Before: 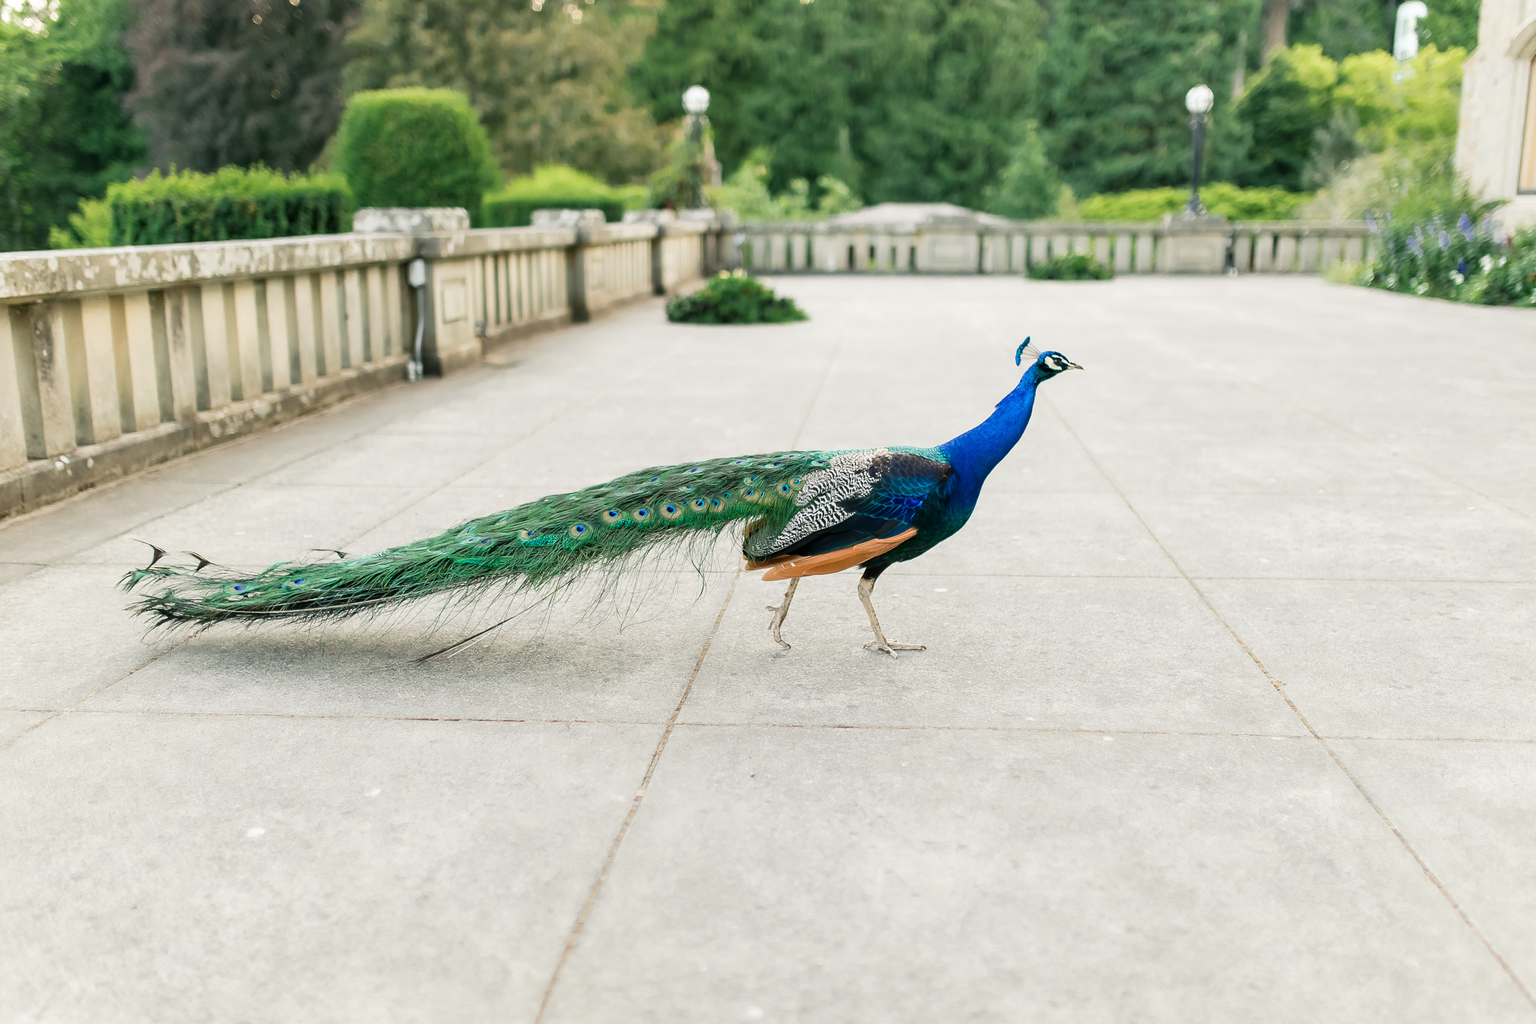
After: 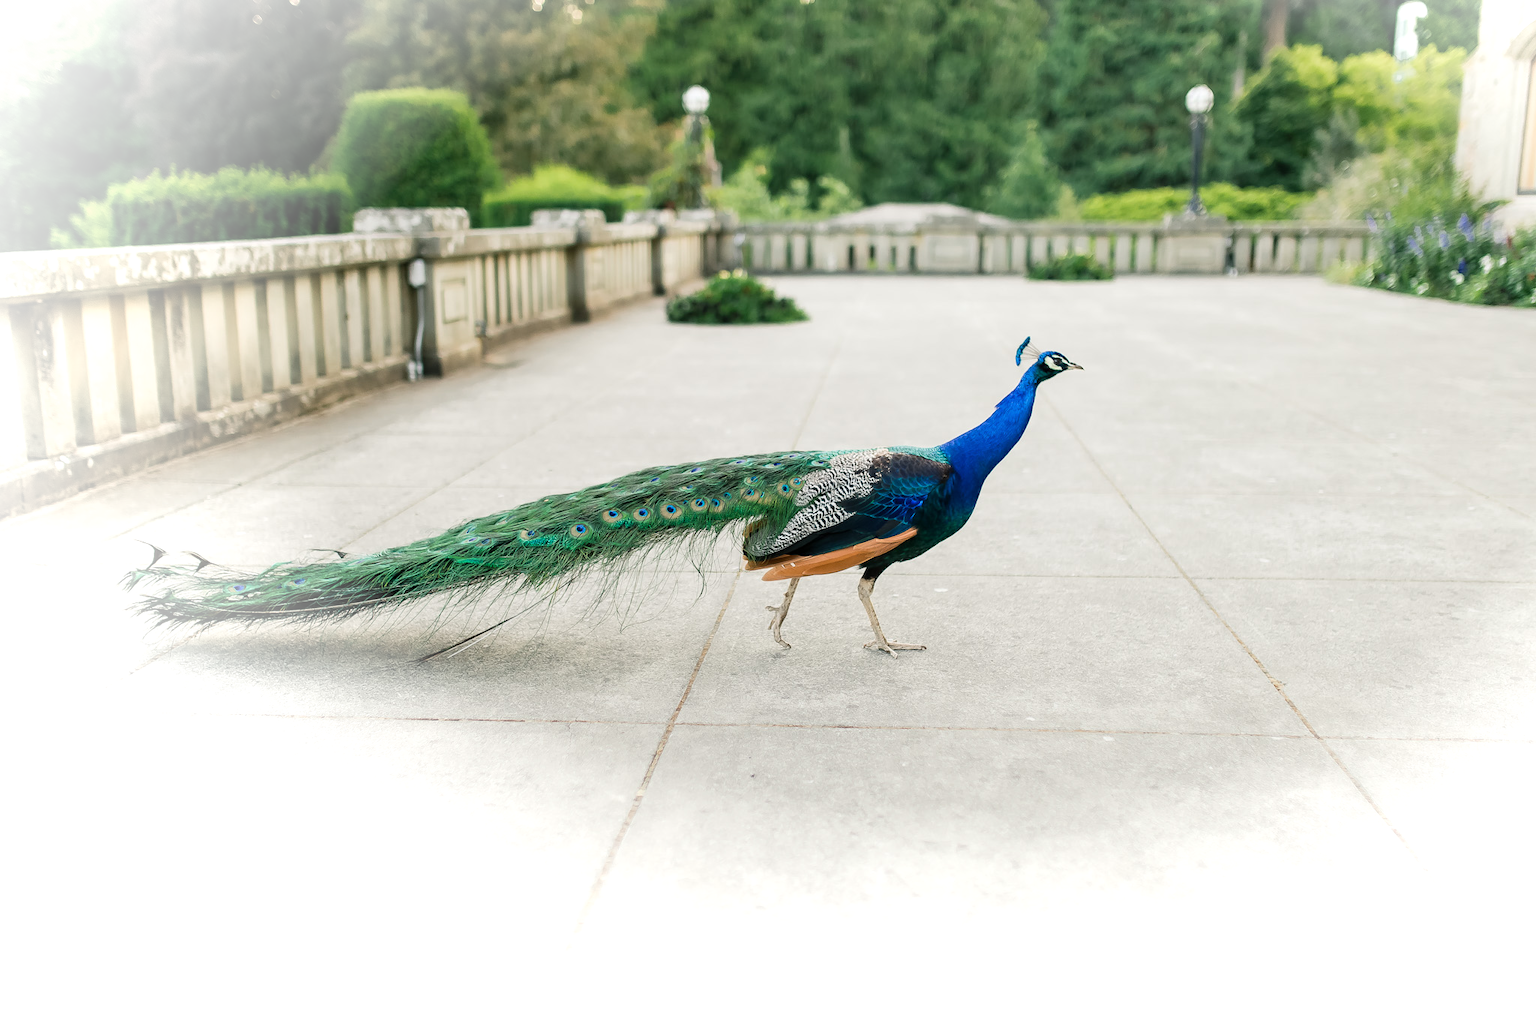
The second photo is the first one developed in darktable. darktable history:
vignetting: fall-off start 80.58%, fall-off radius 62.15%, brightness 0.995, saturation -0.491, center (0.217, -0.238), automatic ratio true, width/height ratio 1.413, unbound false
